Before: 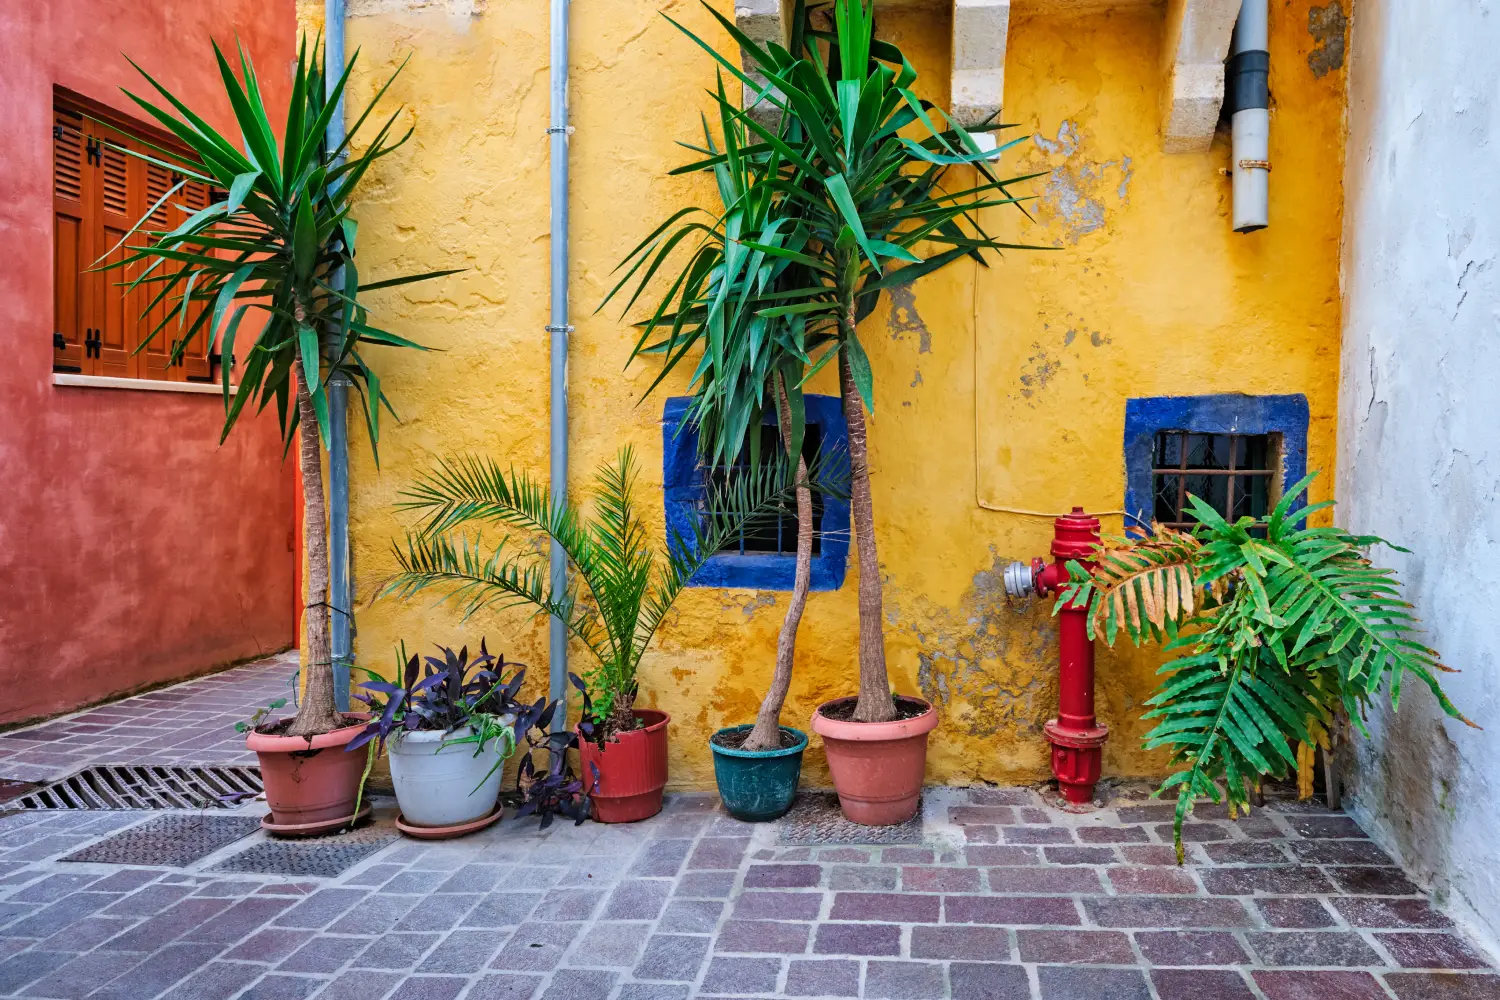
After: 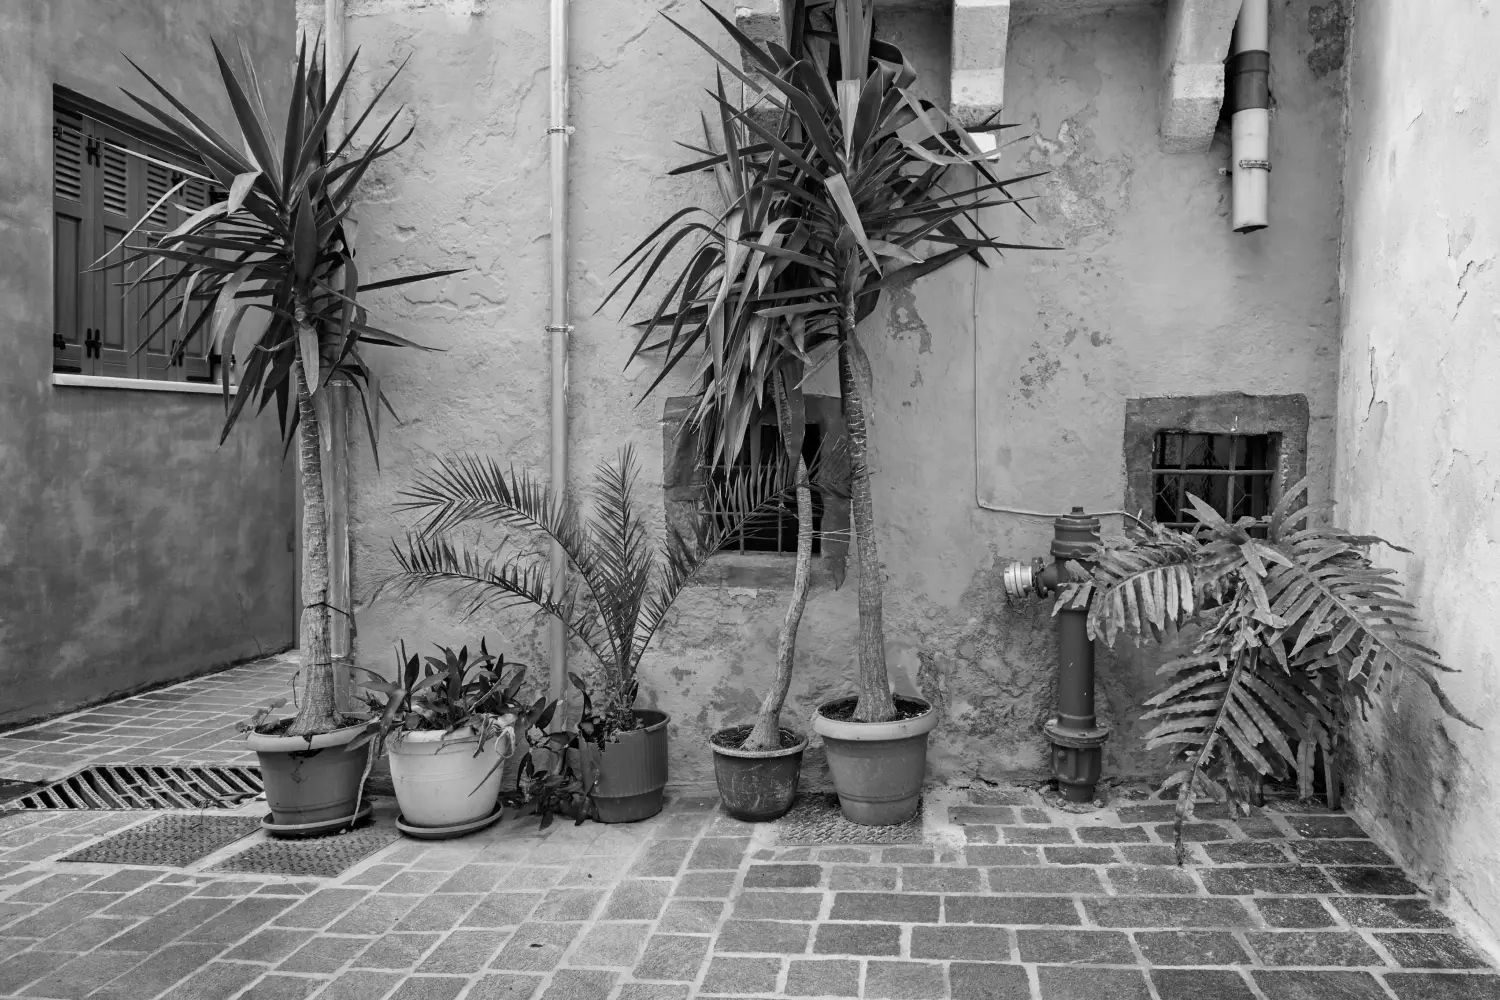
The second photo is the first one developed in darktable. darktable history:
color calibration: output gray [0.21, 0.42, 0.37, 0], illuminant as shot in camera, x 0.358, y 0.373, temperature 4628.91 K
exposure: compensate highlight preservation false
